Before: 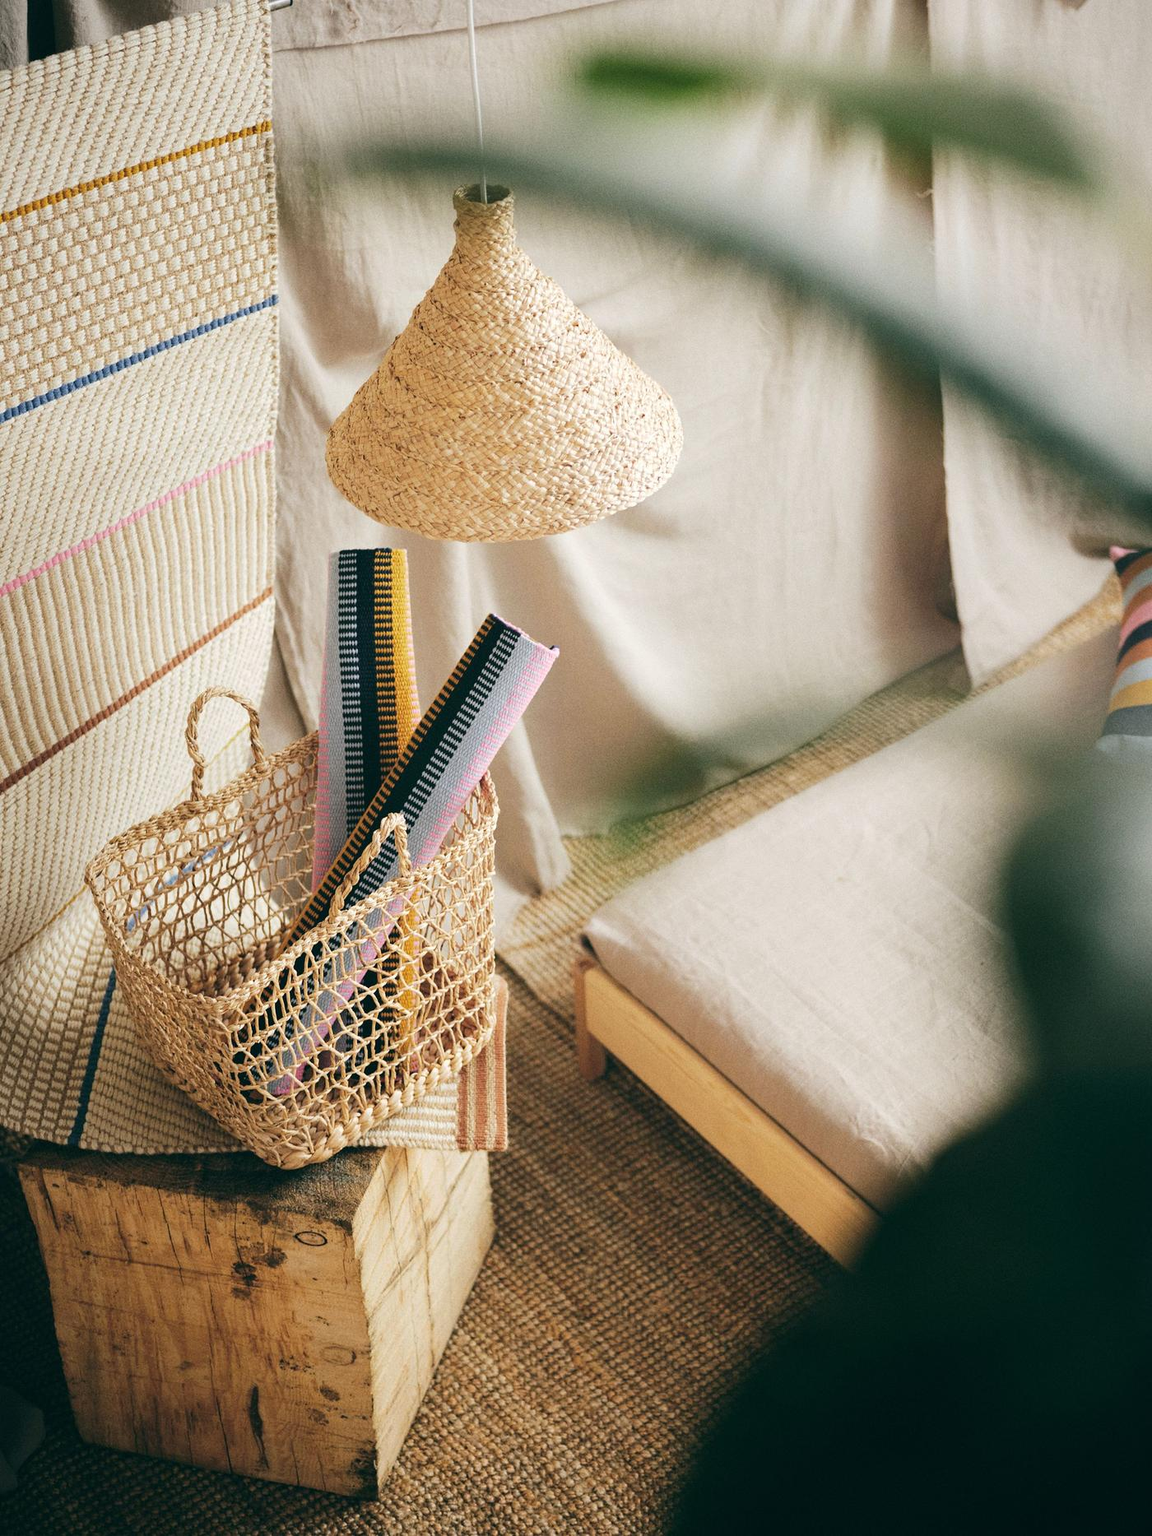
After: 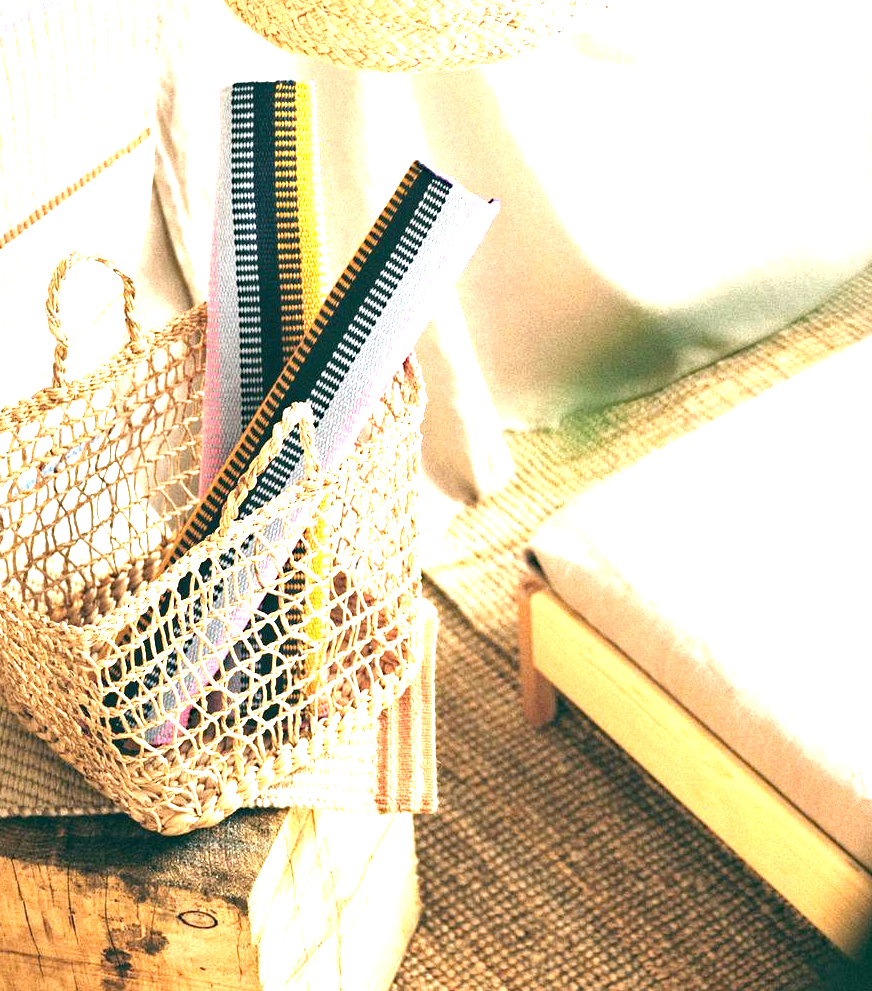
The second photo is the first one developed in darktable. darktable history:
exposure: black level correction 0, exposure 1.633 EV, compensate highlight preservation false
crop: left 12.905%, top 31.409%, right 24.809%, bottom 15.495%
haze removal: compatibility mode true, adaptive false
local contrast: mode bilateral grid, contrast 20, coarseness 50, detail 120%, midtone range 0.2
